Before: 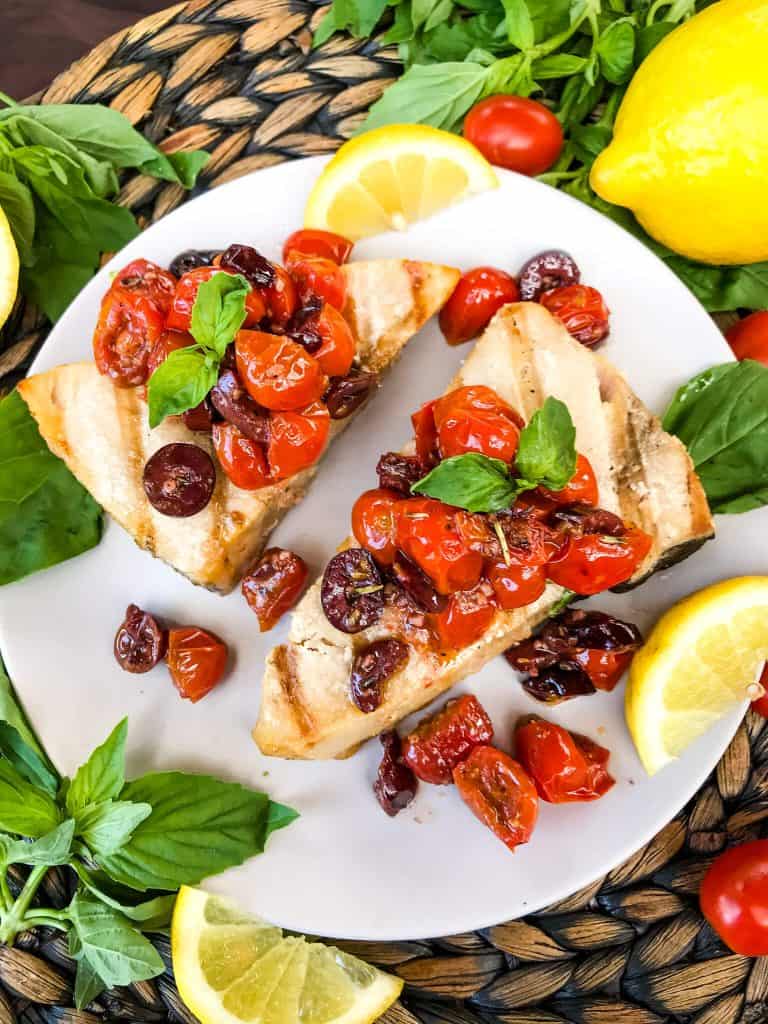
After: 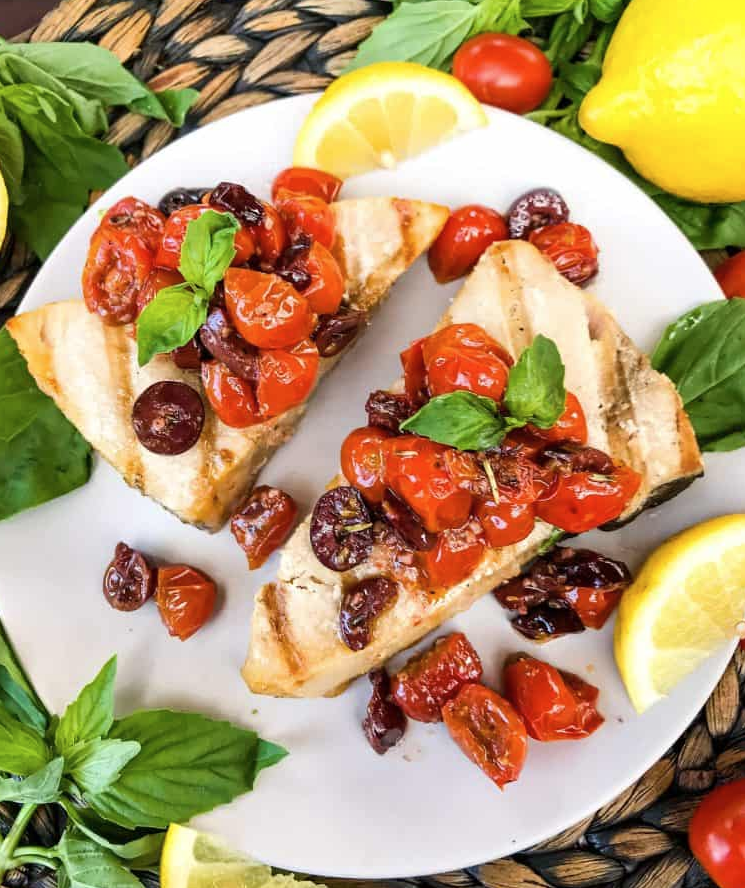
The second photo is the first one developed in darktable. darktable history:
crop: left 1.505%, top 6.14%, right 1.474%, bottom 7.083%
contrast brightness saturation: saturation -0.069
